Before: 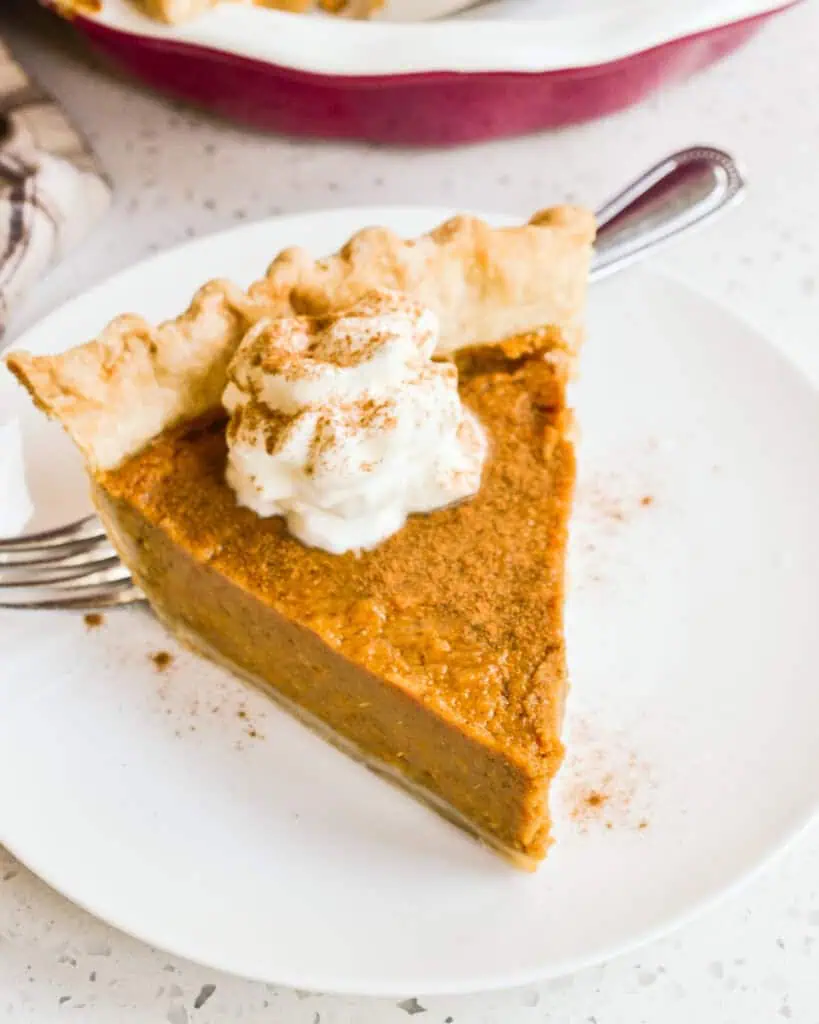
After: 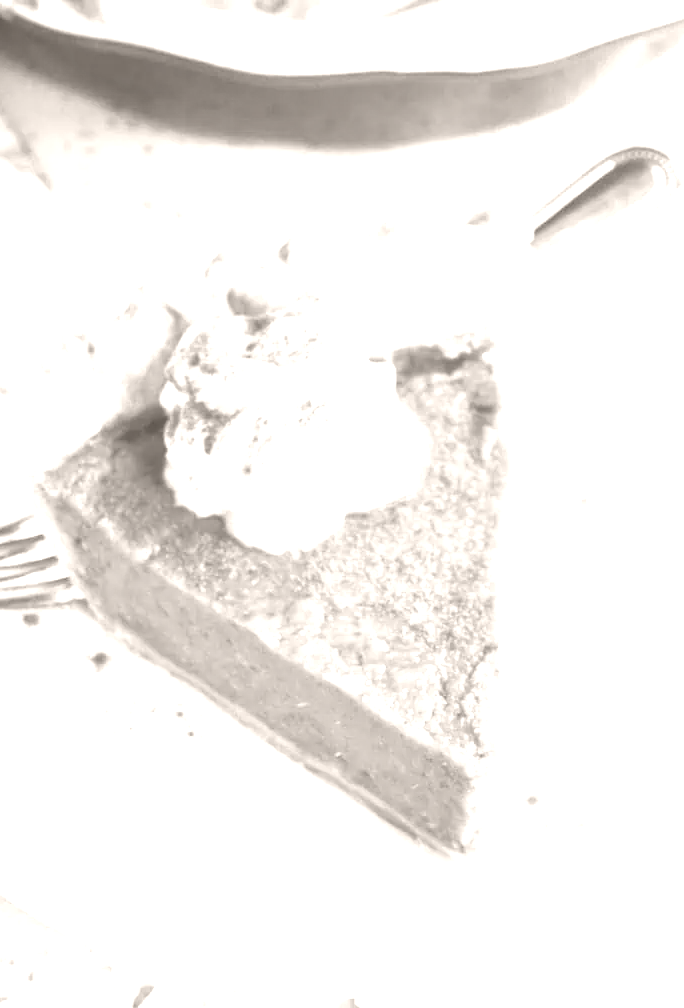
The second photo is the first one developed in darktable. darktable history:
colorize: hue 34.49°, saturation 35.33%, source mix 100%, lightness 55%, version 1
tone equalizer: on, module defaults
crop: left 7.598%, right 7.873%
